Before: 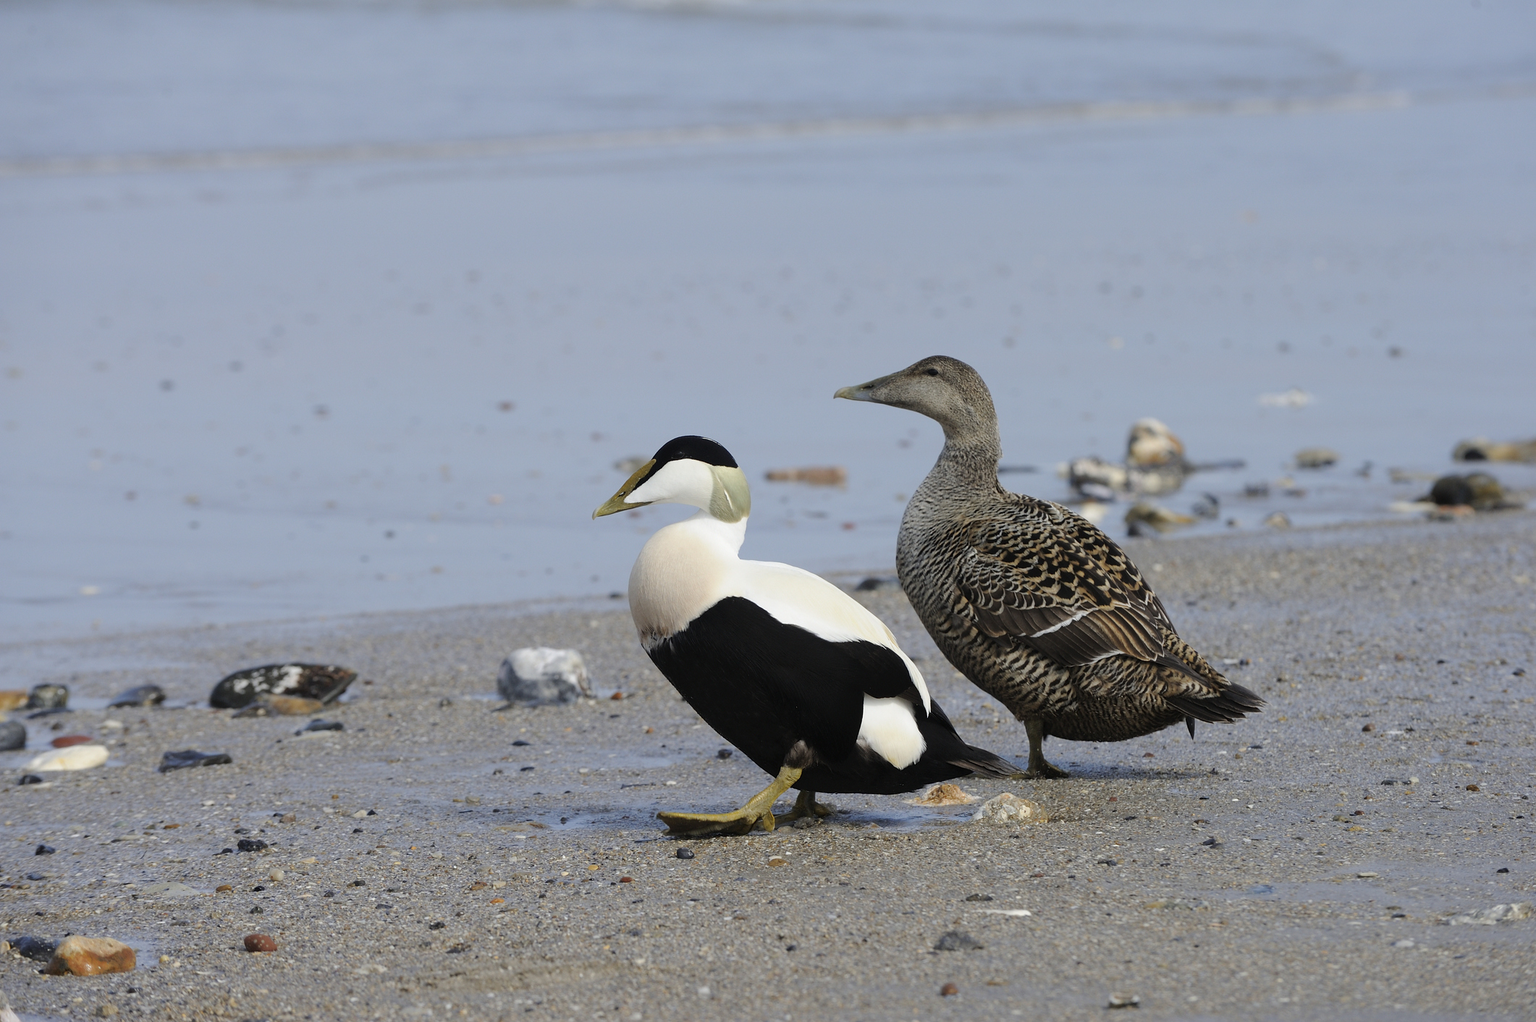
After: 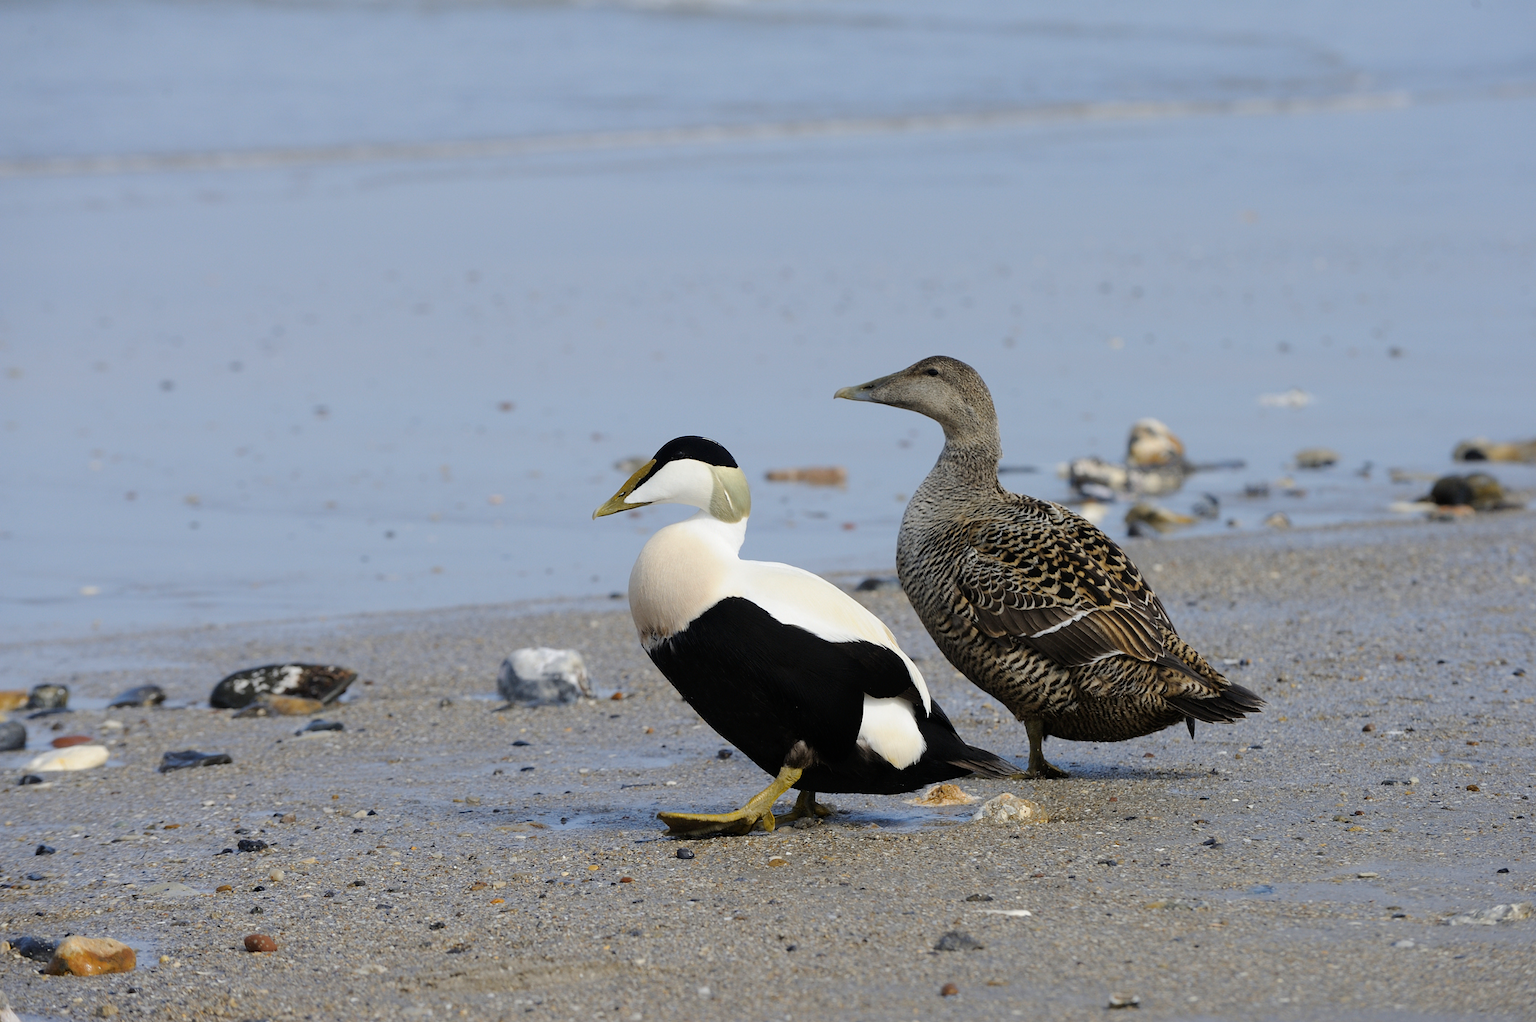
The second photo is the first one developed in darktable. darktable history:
color contrast: green-magenta contrast 0.8, blue-yellow contrast 1.1, unbound 0
white balance: emerald 1
